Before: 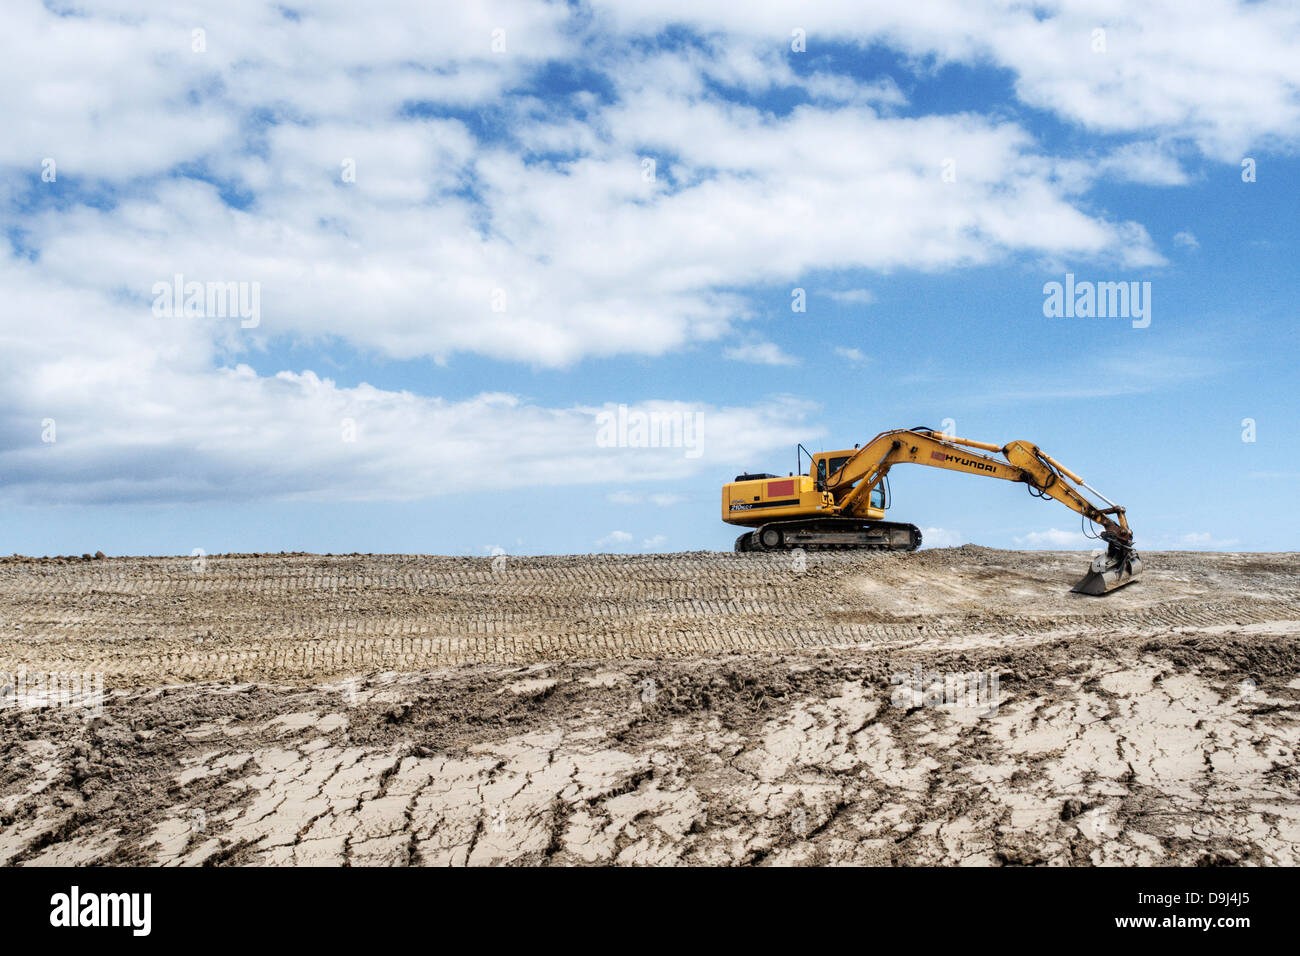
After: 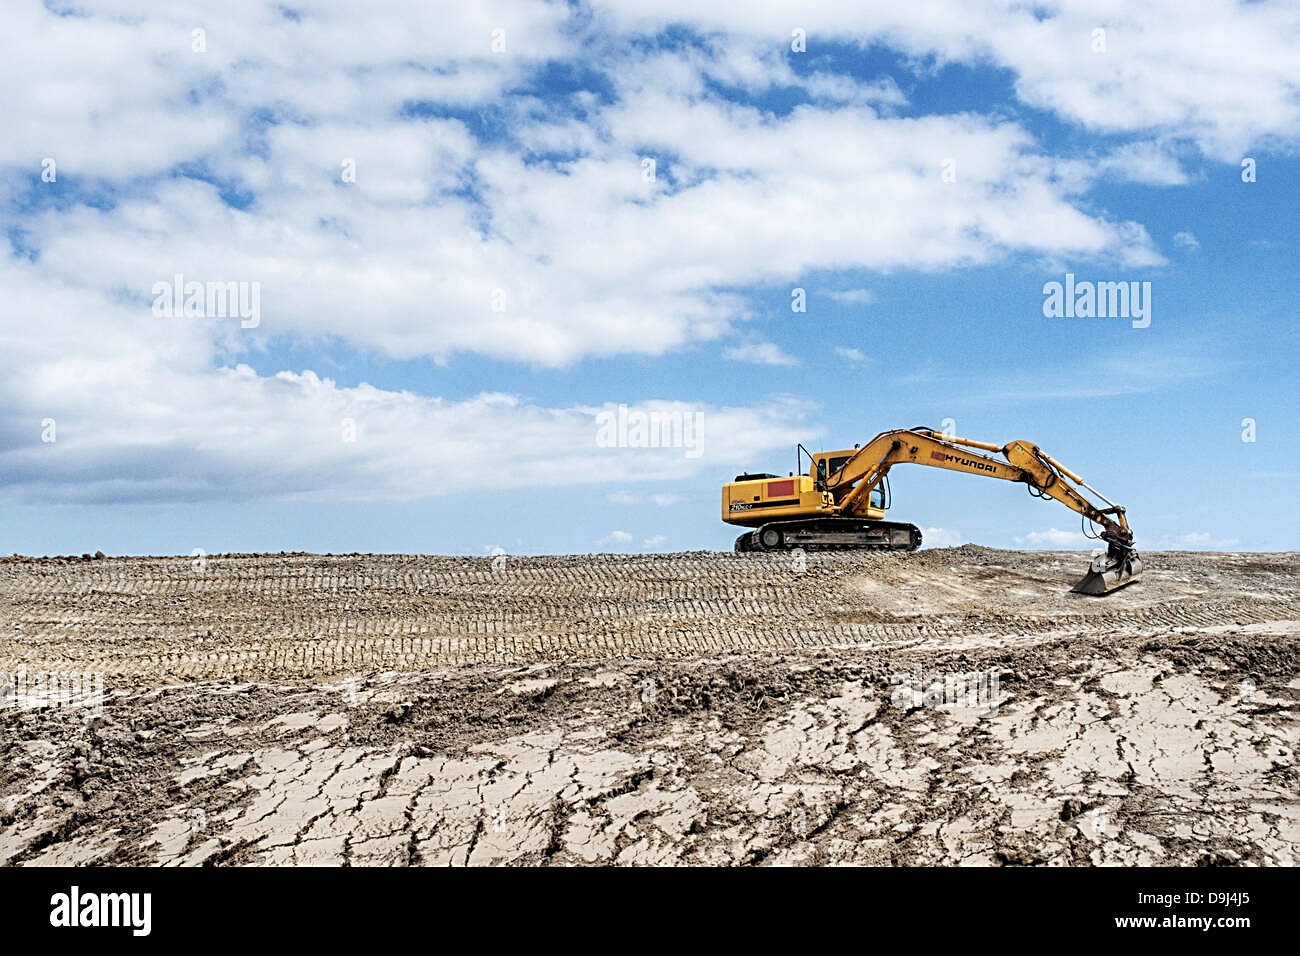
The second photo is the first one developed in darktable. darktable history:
sharpen: radius 2.537, amount 0.622
contrast equalizer: octaves 7, y [[0.5, 0.504, 0.515, 0.527, 0.535, 0.534], [0.5 ×6], [0.491, 0.387, 0.179, 0.068, 0.068, 0.068], [0 ×5, 0.023], [0 ×6]], mix 0.301
